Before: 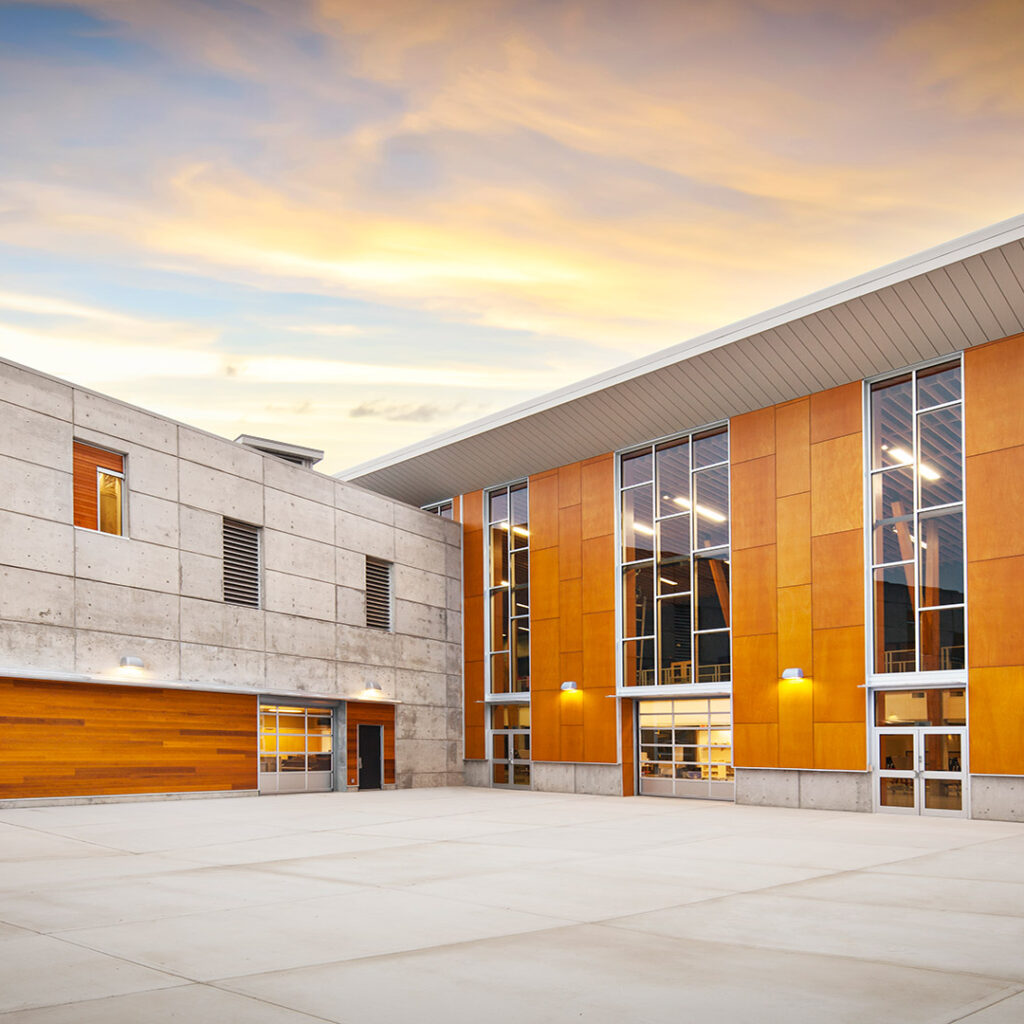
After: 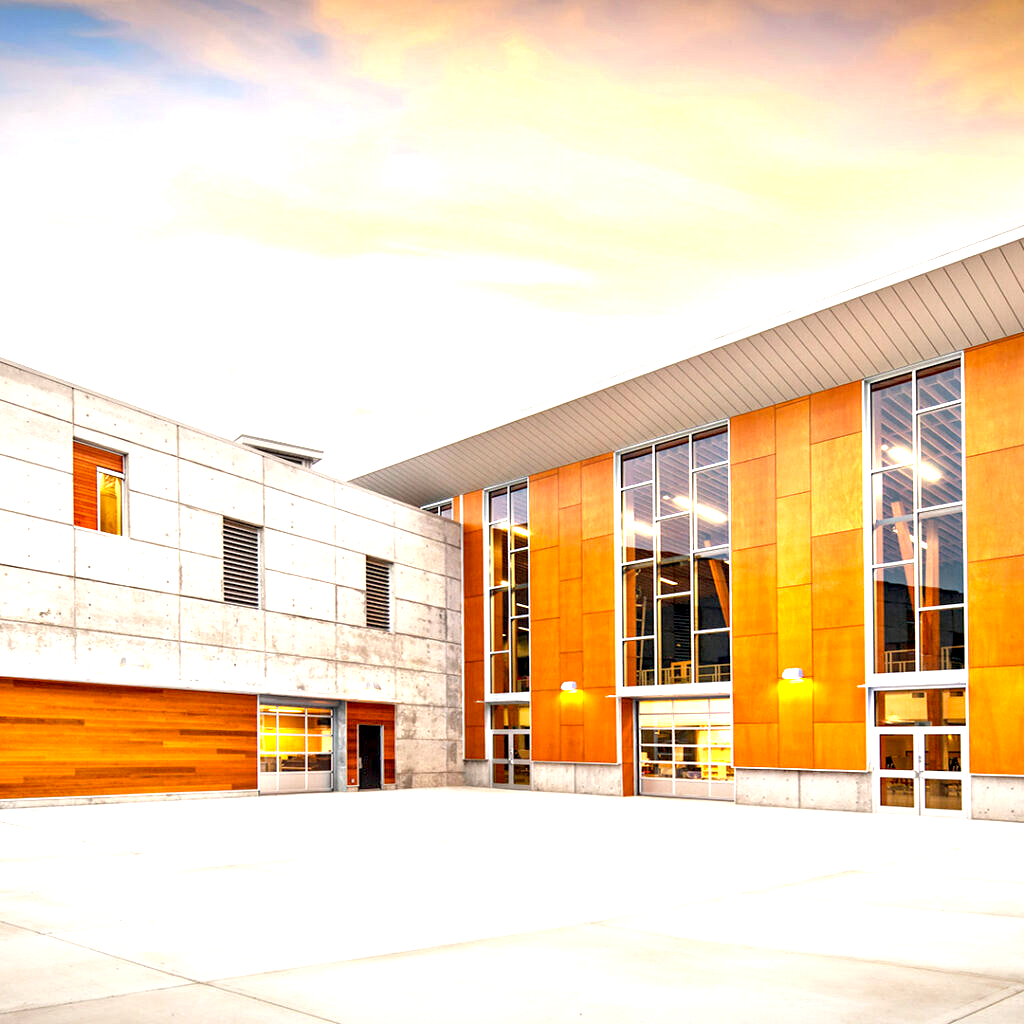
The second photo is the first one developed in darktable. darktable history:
color correction: highlights a* 0.816, highlights b* 2.78, saturation 1.1
exposure: black level correction 0.008, exposure 0.979 EV, compensate highlight preservation false
local contrast: highlights 100%, shadows 100%, detail 120%, midtone range 0.2
contrast equalizer: y [[0.524, 0.538, 0.547, 0.548, 0.538, 0.524], [0.5 ×6], [0.5 ×6], [0 ×6], [0 ×6]]
